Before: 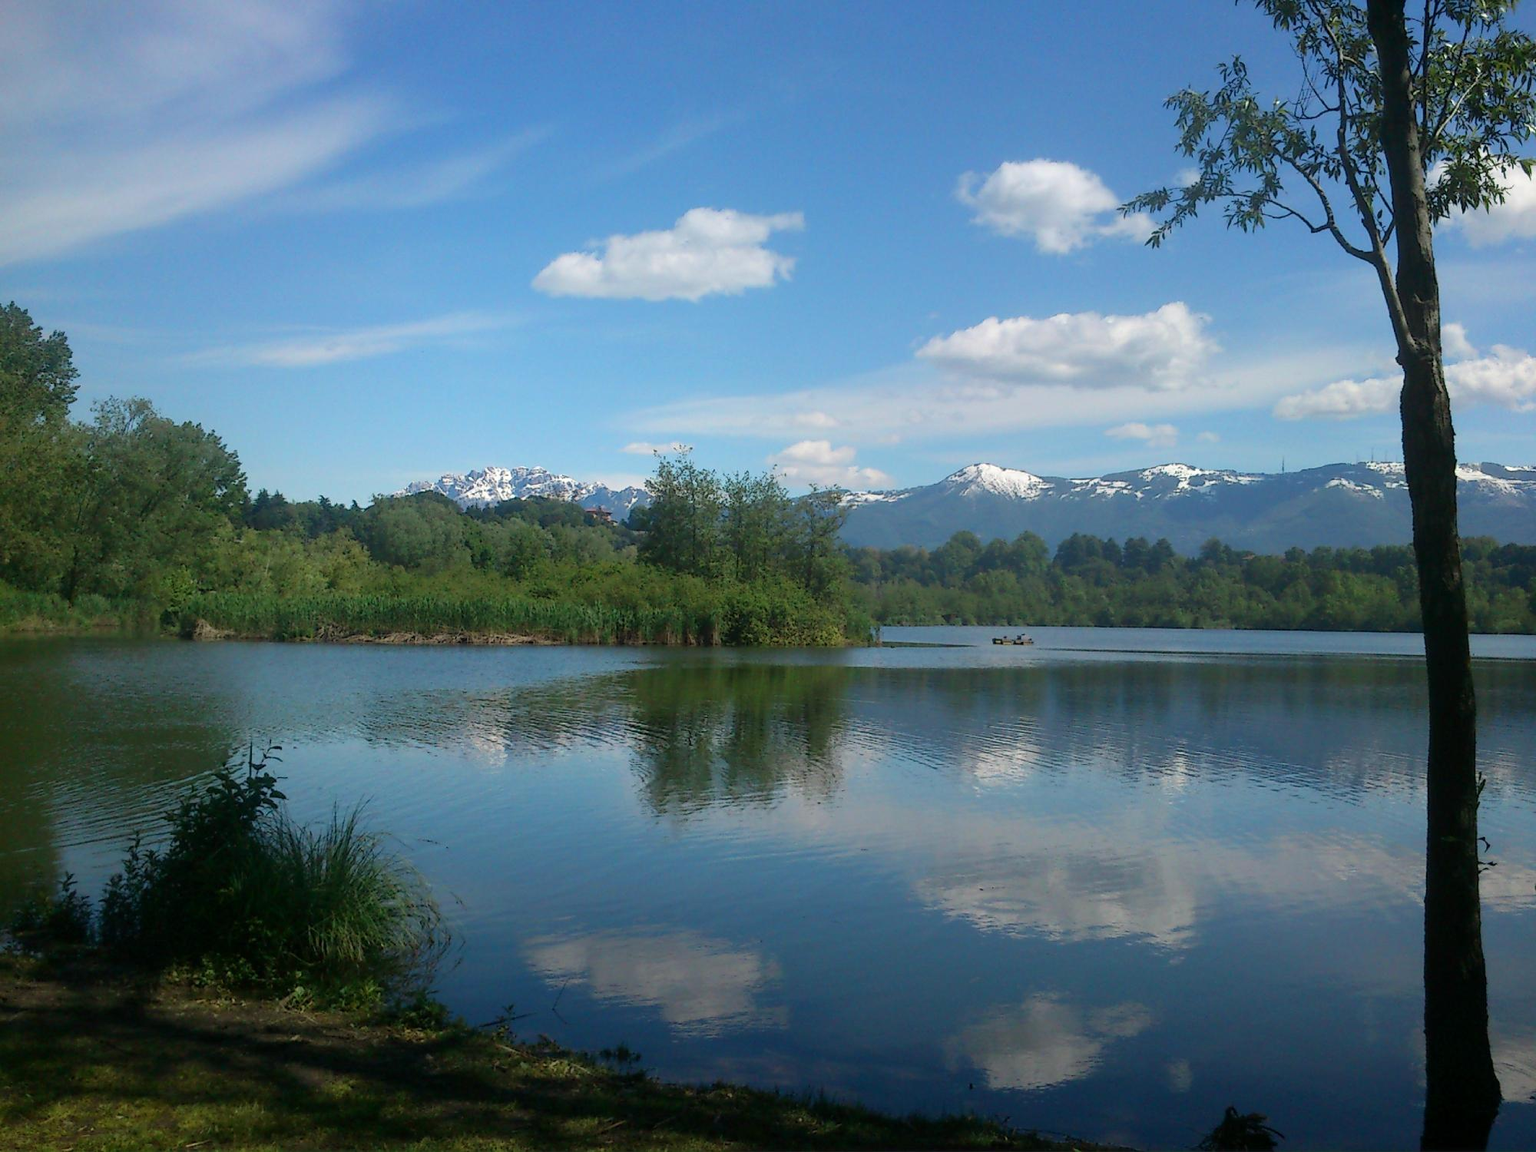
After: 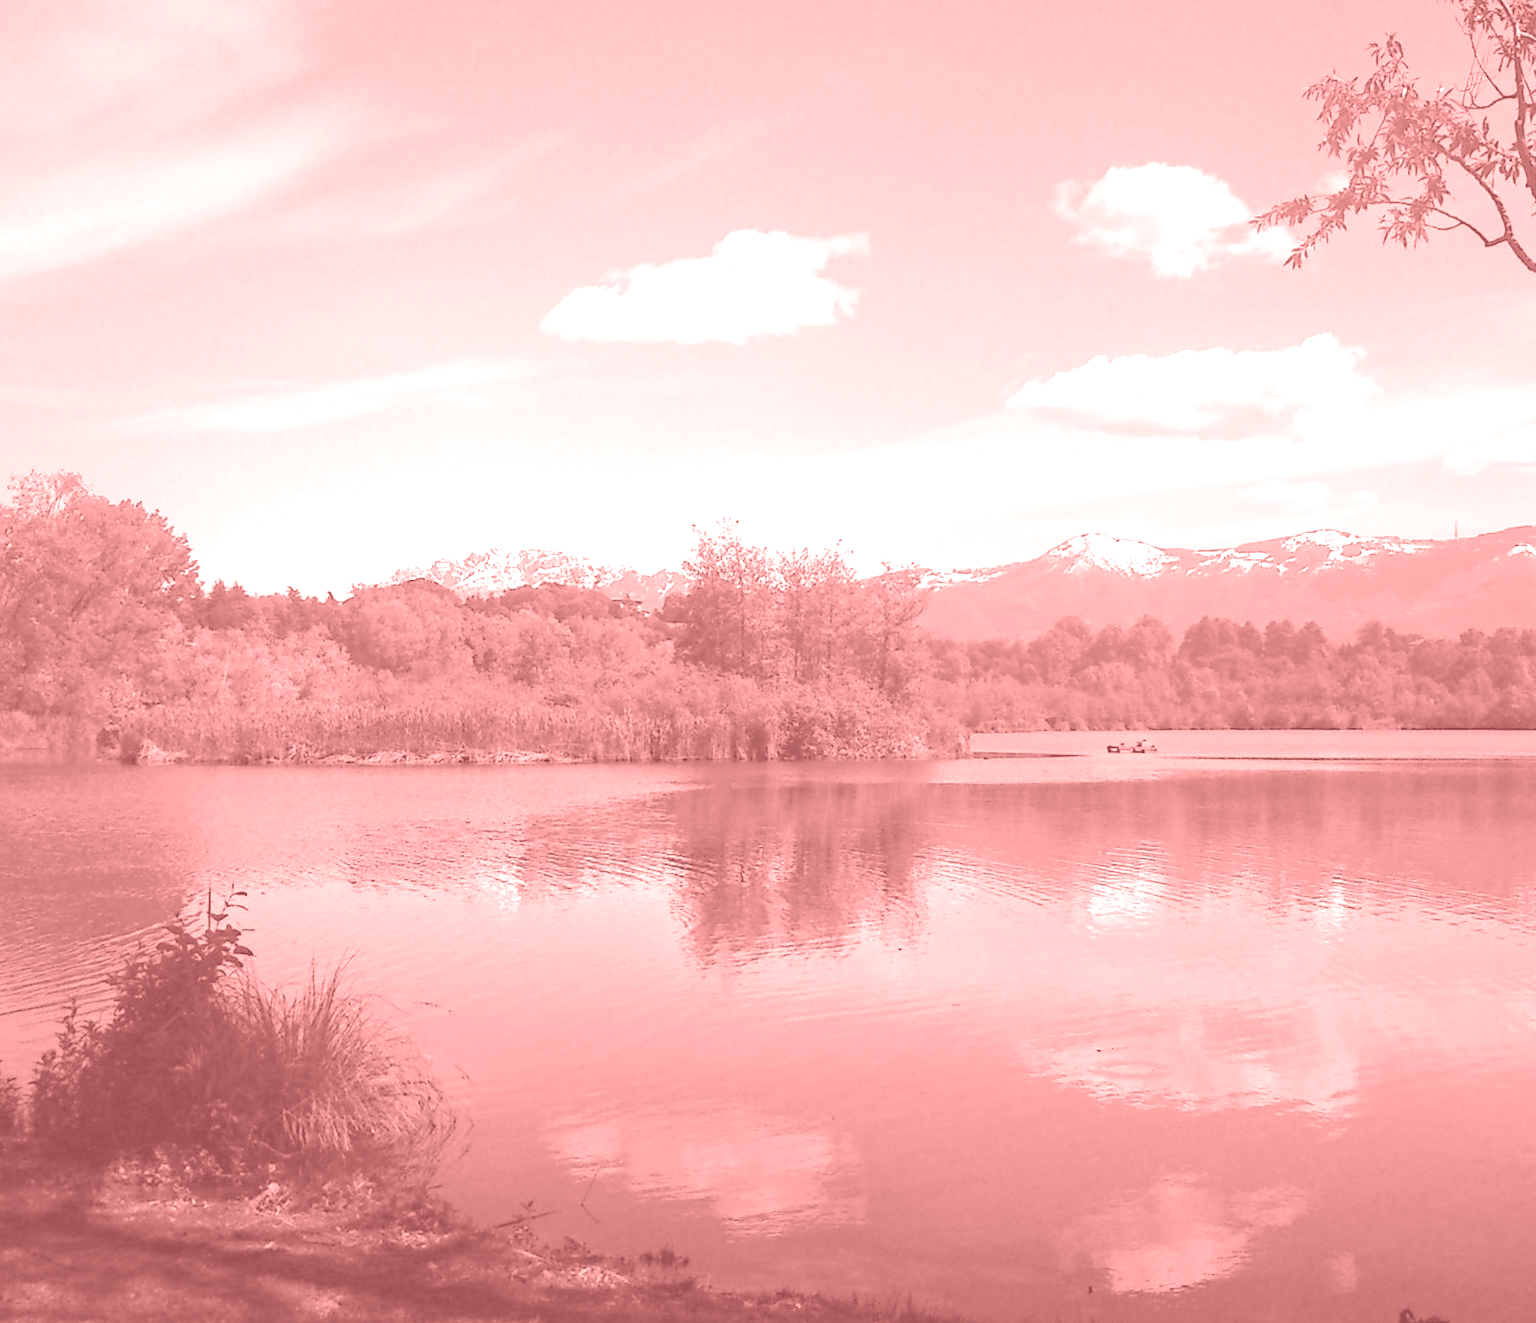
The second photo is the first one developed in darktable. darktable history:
exposure: exposure 2.25 EV, compensate highlight preservation false
crop and rotate: angle 1°, left 4.281%, top 0.642%, right 11.383%, bottom 2.486%
colorize: saturation 51%, source mix 50.67%, lightness 50.67%
haze removal: strength 0.29, distance 0.25, compatibility mode true, adaptive false
